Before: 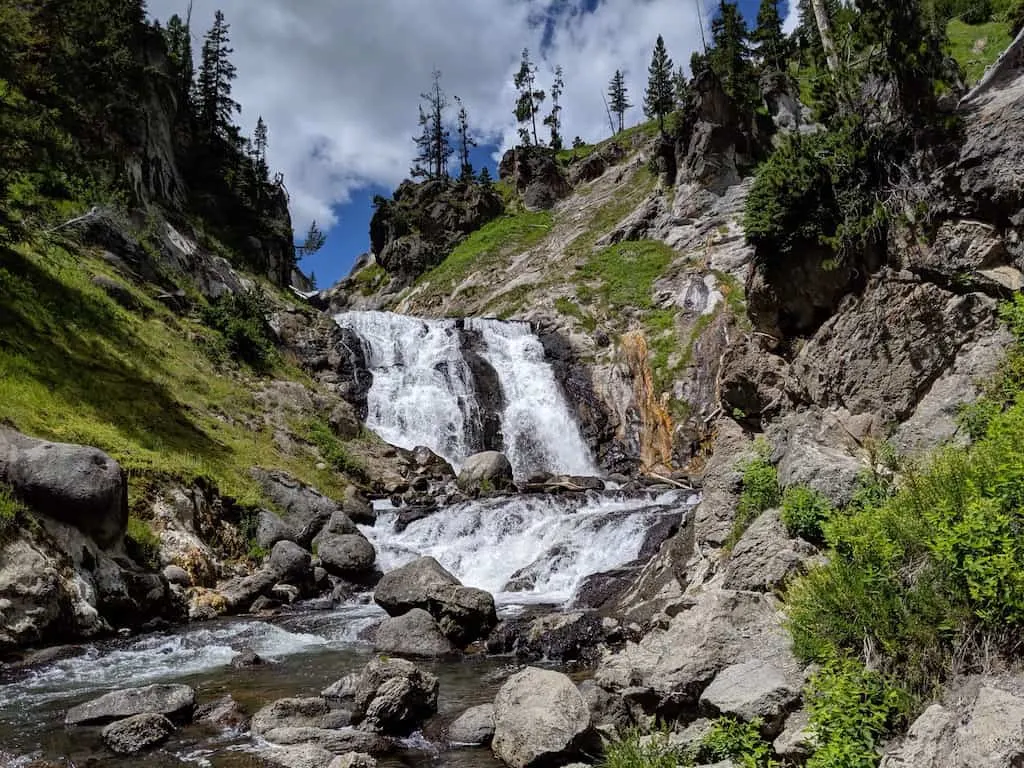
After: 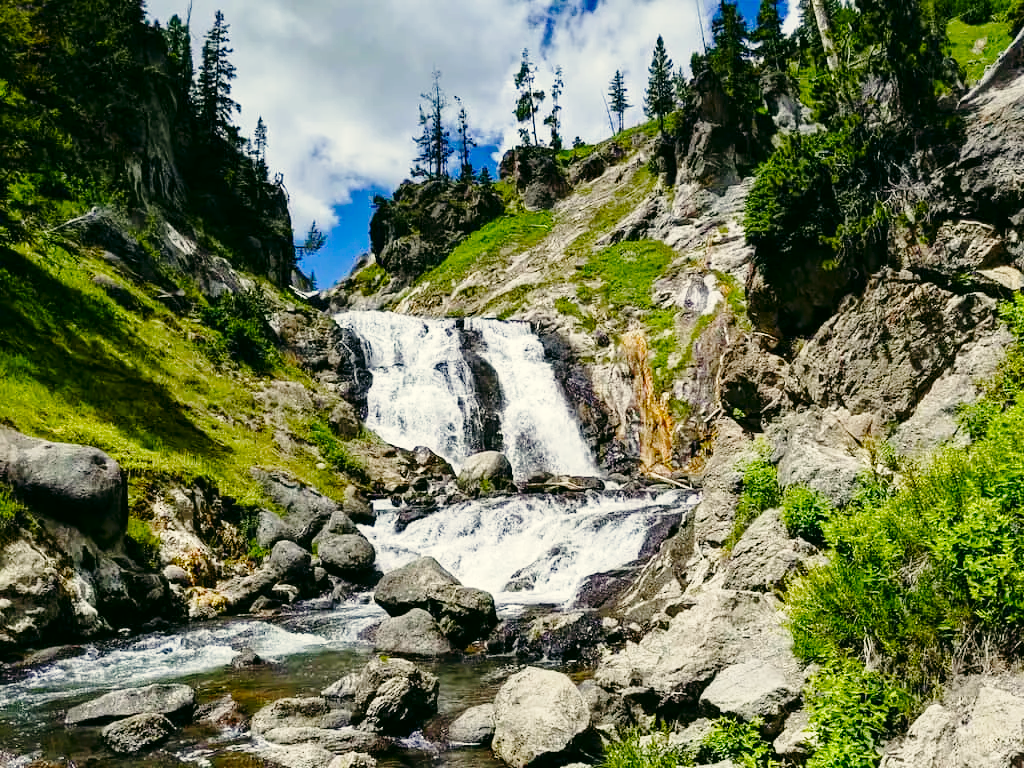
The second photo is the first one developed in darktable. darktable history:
base curve: curves: ch0 [(0, 0) (0.028, 0.03) (0.121, 0.232) (0.46, 0.748) (0.859, 0.968) (1, 1)], preserve colors none
color correction: highlights a* -0.612, highlights b* 9.19, shadows a* -8.69, shadows b* 1.36
color balance rgb: perceptual saturation grading › global saturation 25.394%, perceptual saturation grading › highlights -50.445%, perceptual saturation grading › shadows 30.799%, global vibrance 20%
